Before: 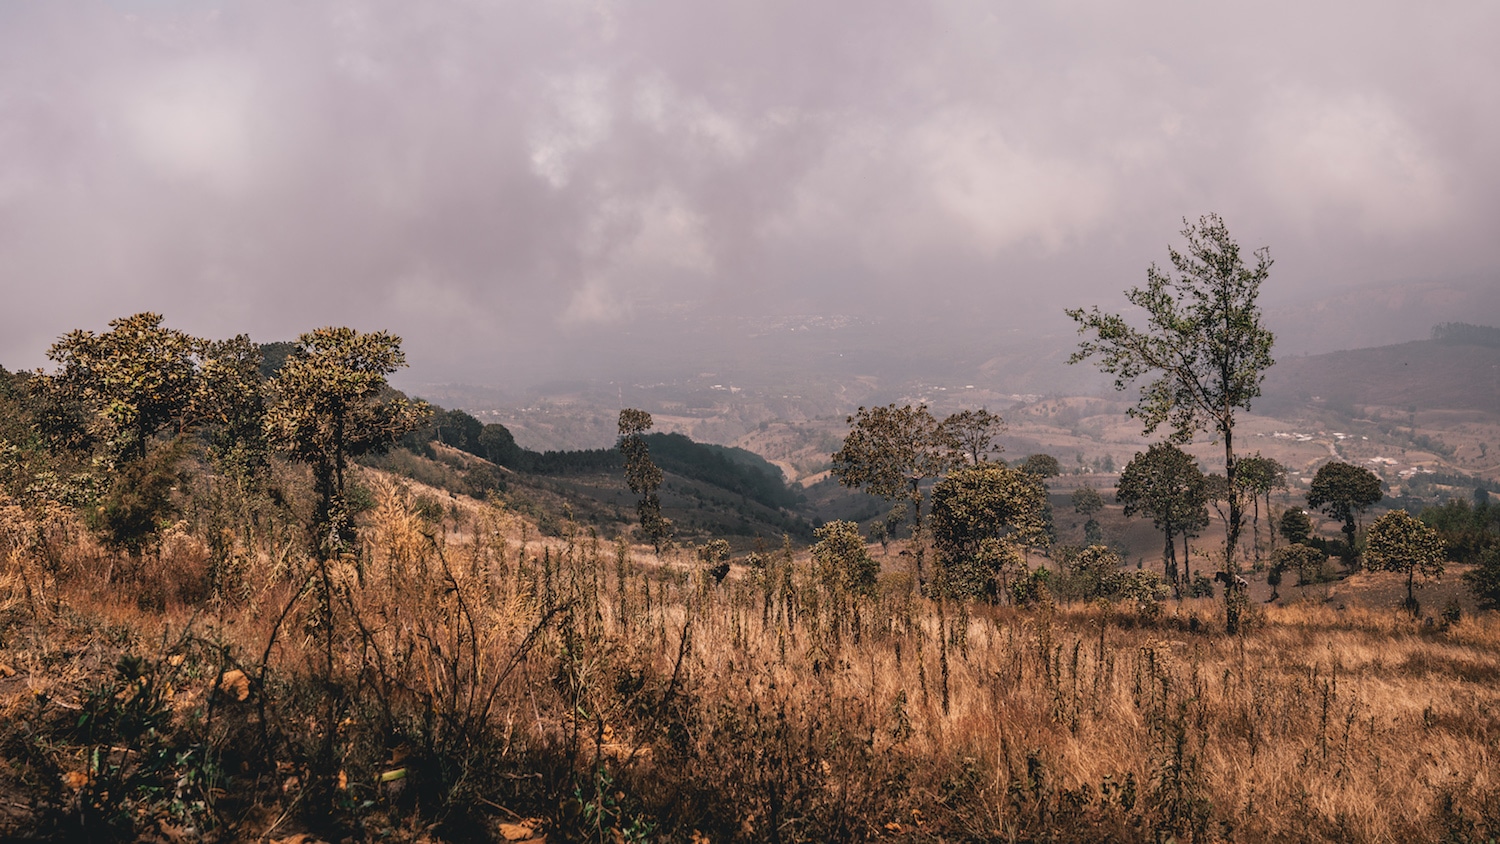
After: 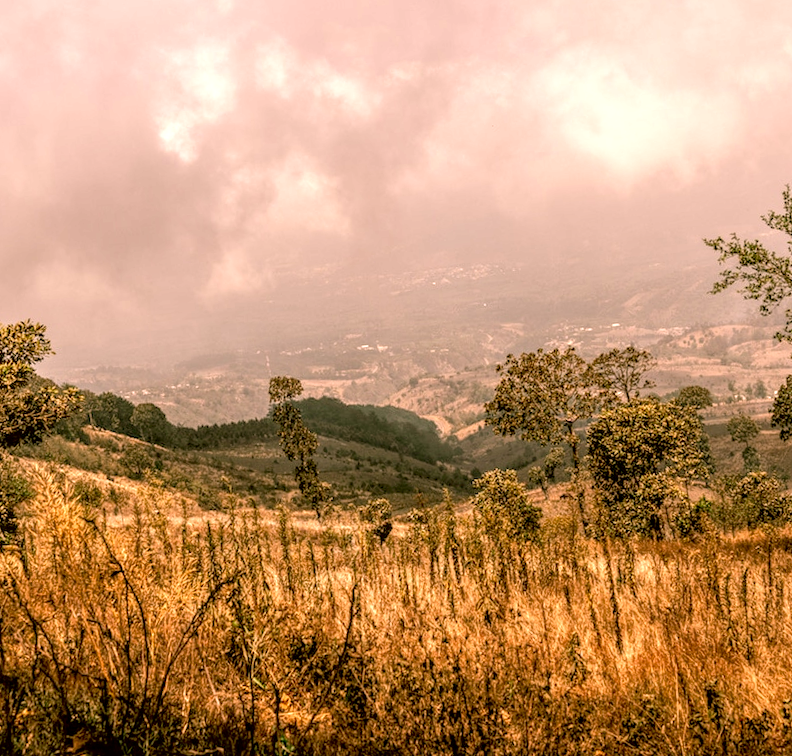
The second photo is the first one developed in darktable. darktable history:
exposure: black level correction 0.012, exposure 0.7 EV, compensate exposure bias true, compensate highlight preservation false
local contrast: highlights 74%, shadows 55%, detail 176%, midtone range 0.207
rotate and perspective: rotation -5°, crop left 0.05, crop right 0.952, crop top 0.11, crop bottom 0.89
crop: left 21.674%, right 22.086%
color correction: highlights a* 8.98, highlights b* 15.09, shadows a* -0.49, shadows b* 26.52
